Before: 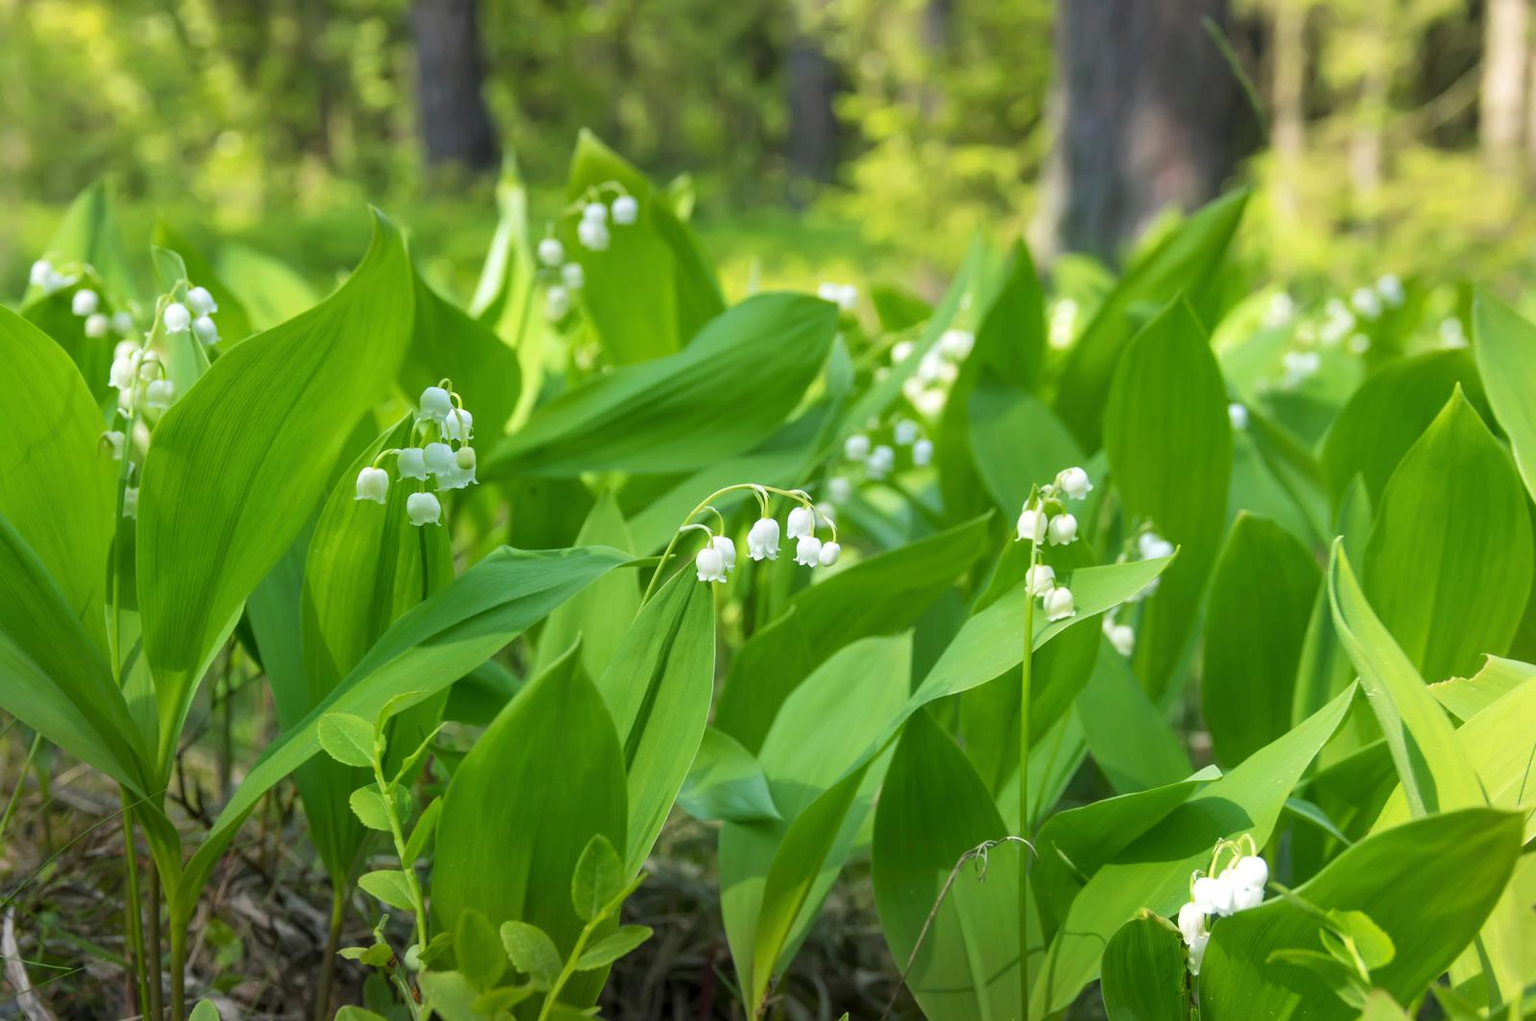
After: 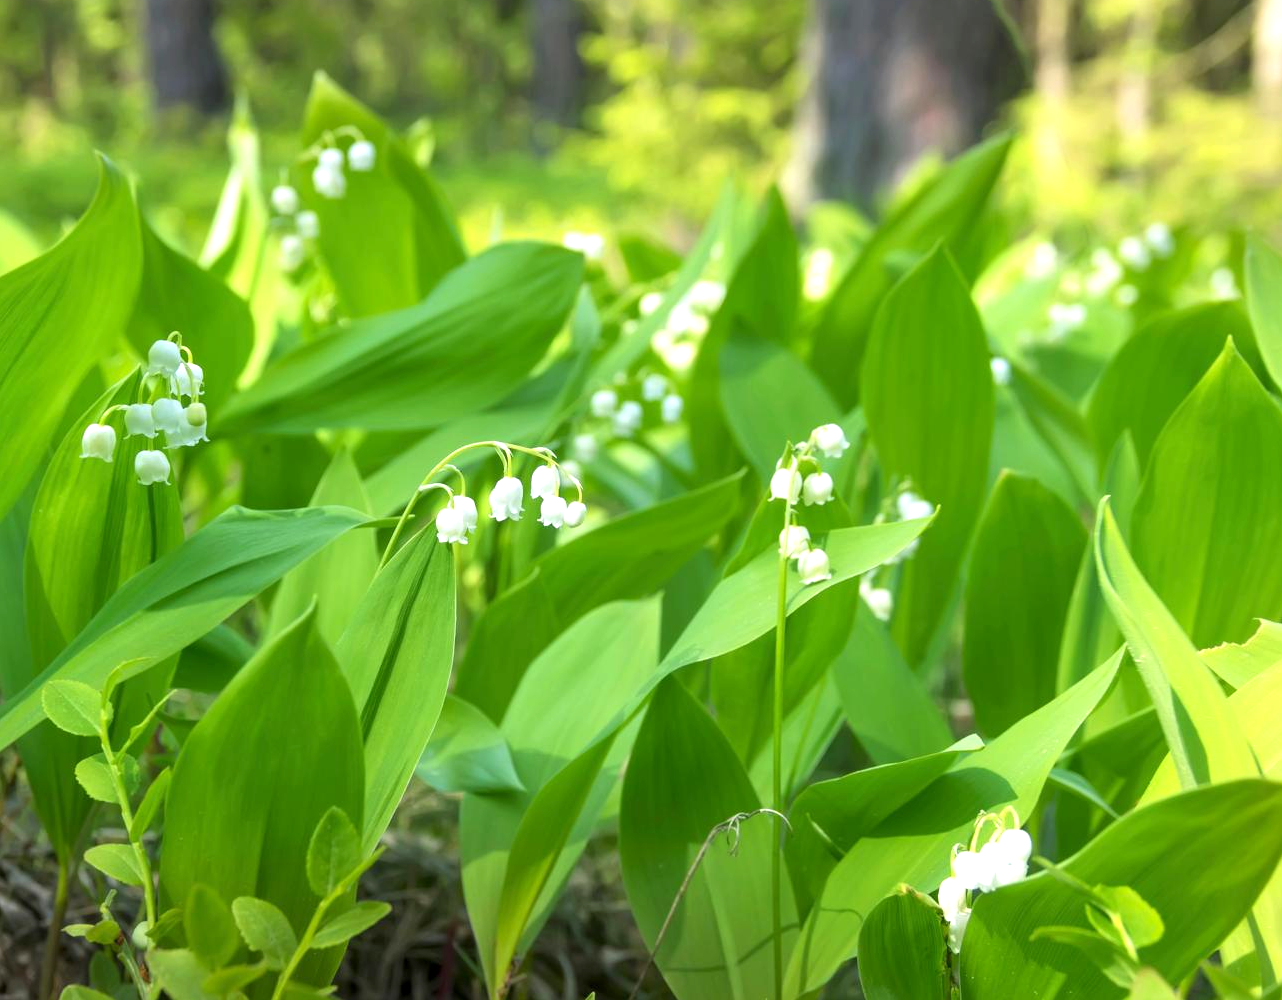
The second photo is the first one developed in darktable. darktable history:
crop and rotate: left 18.115%, top 5.99%, right 1.704%
exposure: black level correction 0.001, exposure 0.5 EV, compensate highlight preservation false
